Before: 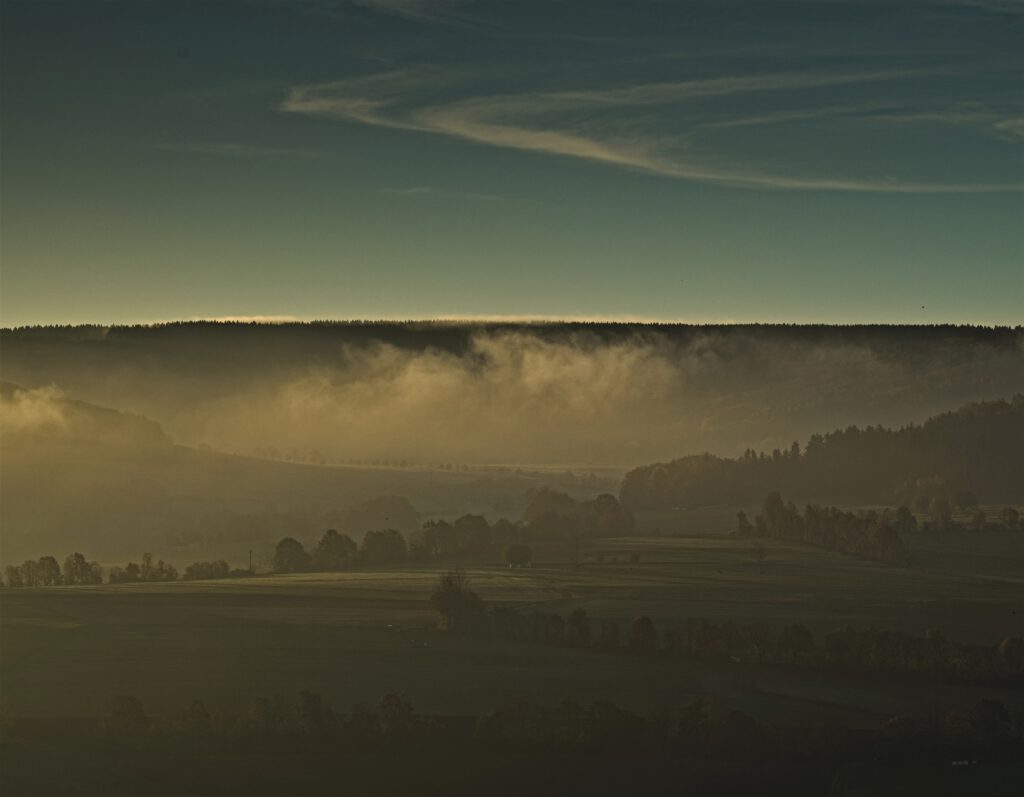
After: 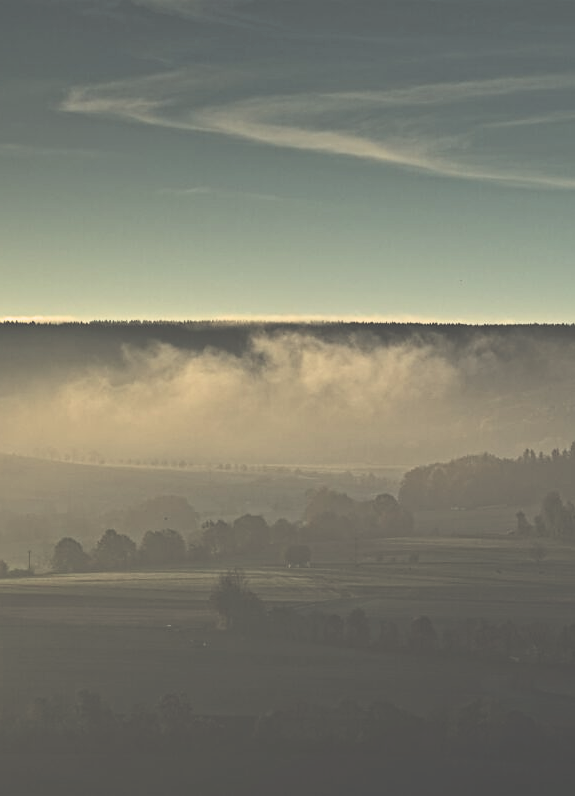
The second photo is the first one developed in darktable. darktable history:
exposure: black level correction -0.07, exposure 0.503 EV, compensate exposure bias true, compensate highlight preservation false
sharpen: amount 0.216
filmic rgb: black relative exposure -5.33 EV, white relative exposure 2.89 EV, dynamic range scaling -37.51%, hardness 3.99, contrast 1.596, highlights saturation mix -0.687%
crop: left 21.657%, right 22.152%, bottom 0.004%
